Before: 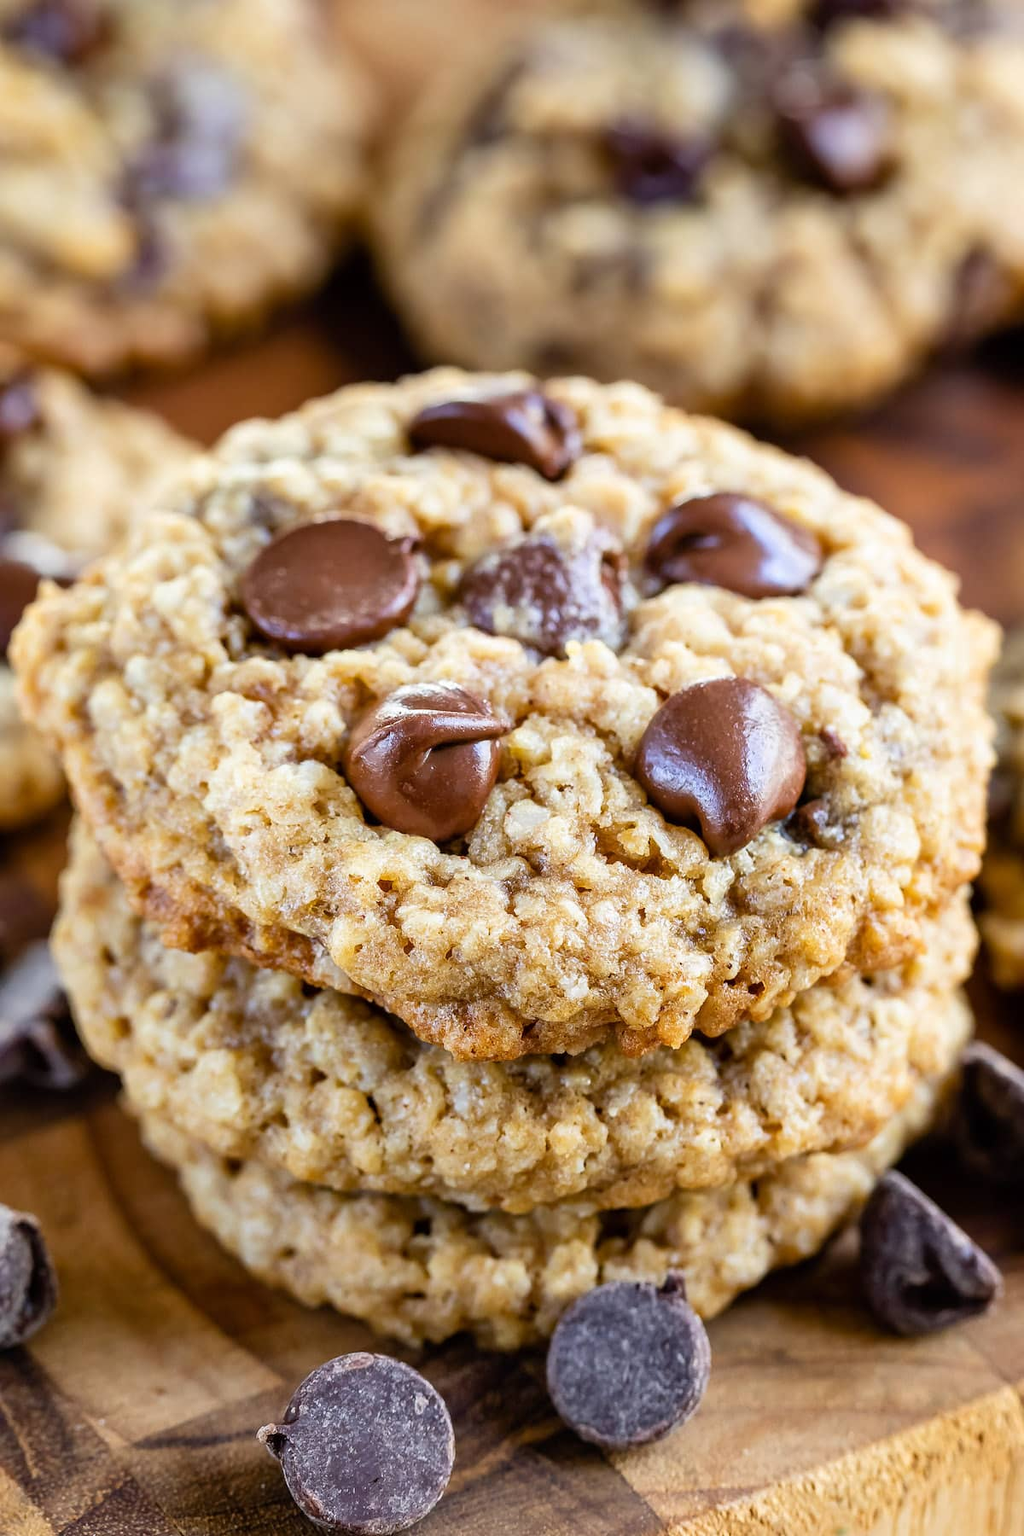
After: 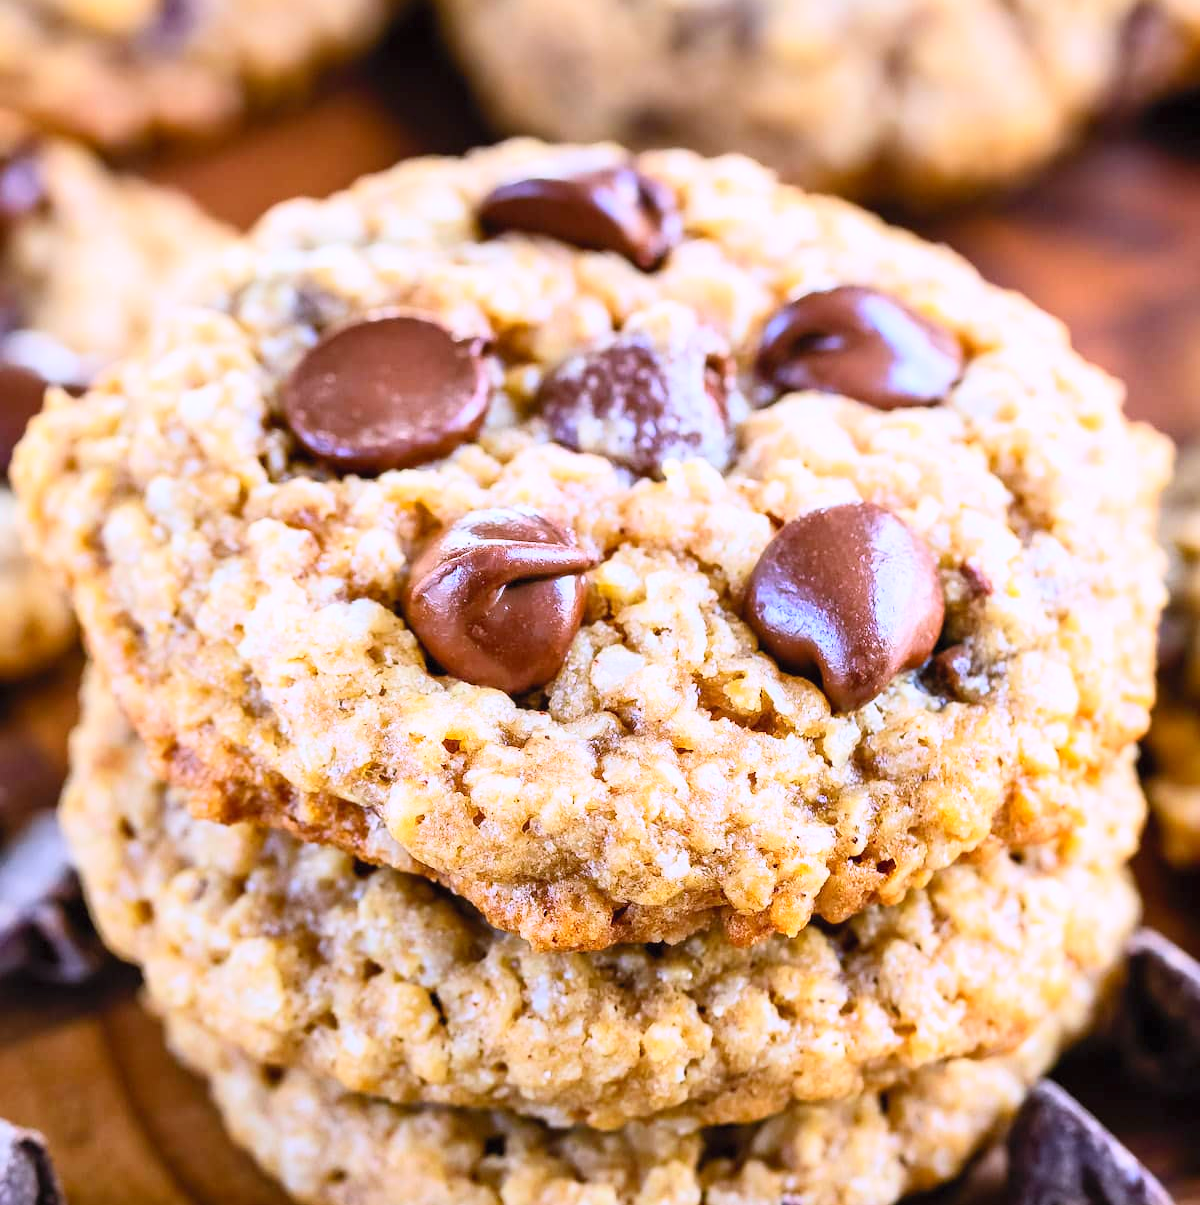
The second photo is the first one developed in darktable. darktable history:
contrast brightness saturation: contrast 0.245, brightness 0.258, saturation 0.384
crop: top 16.257%, bottom 16.759%
color calibration: illuminant as shot in camera, x 0.363, y 0.385, temperature 4548.18 K
